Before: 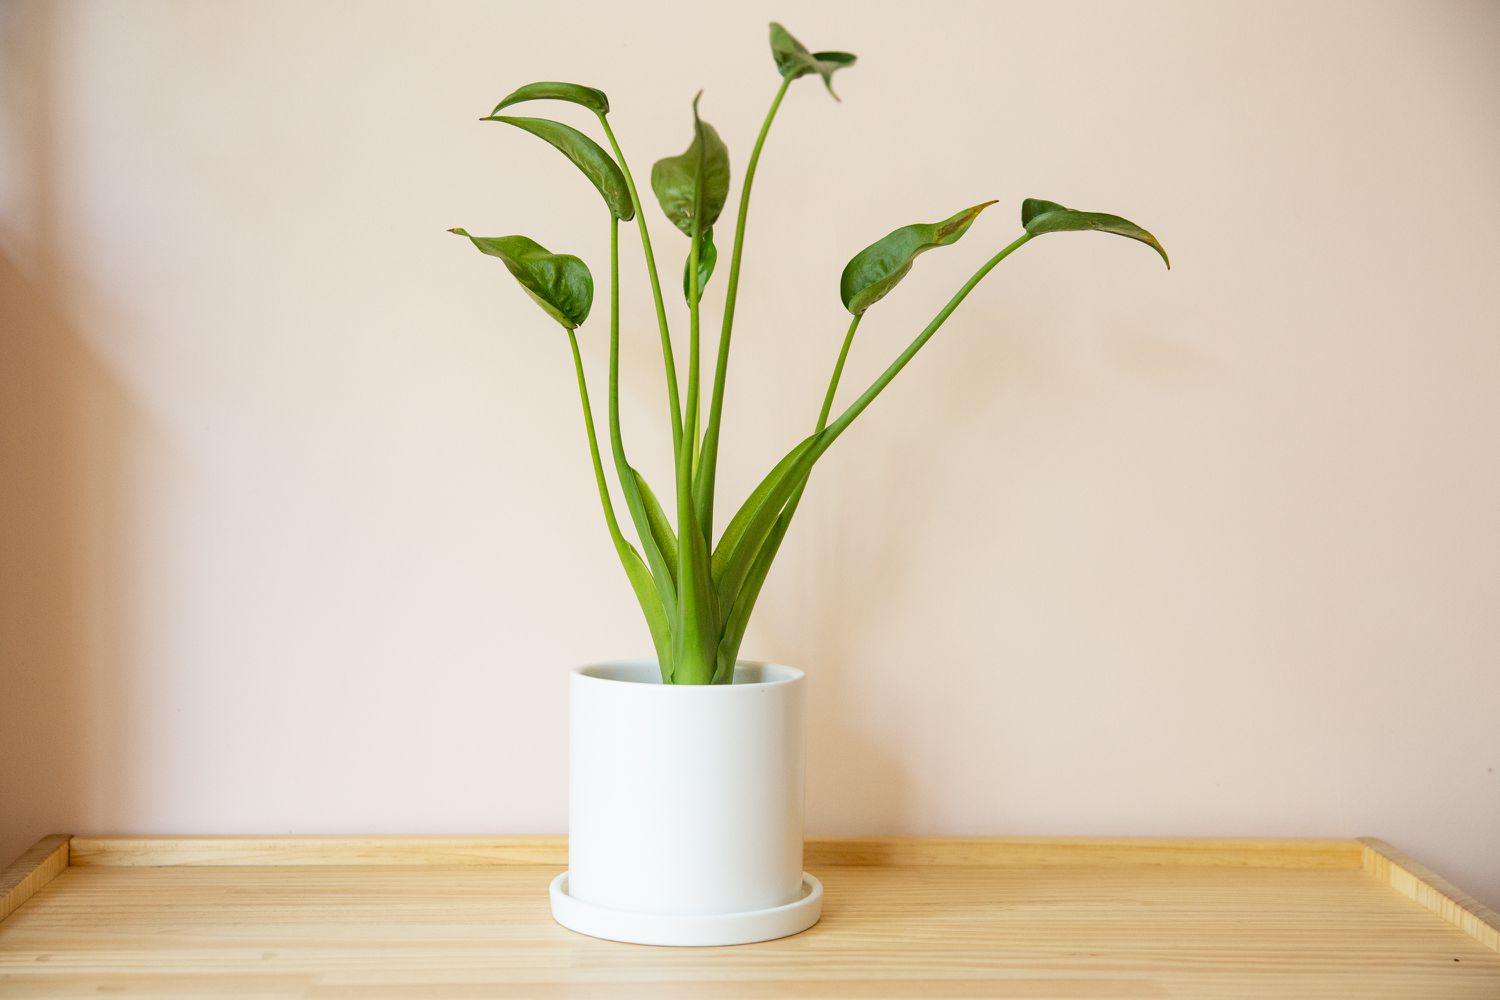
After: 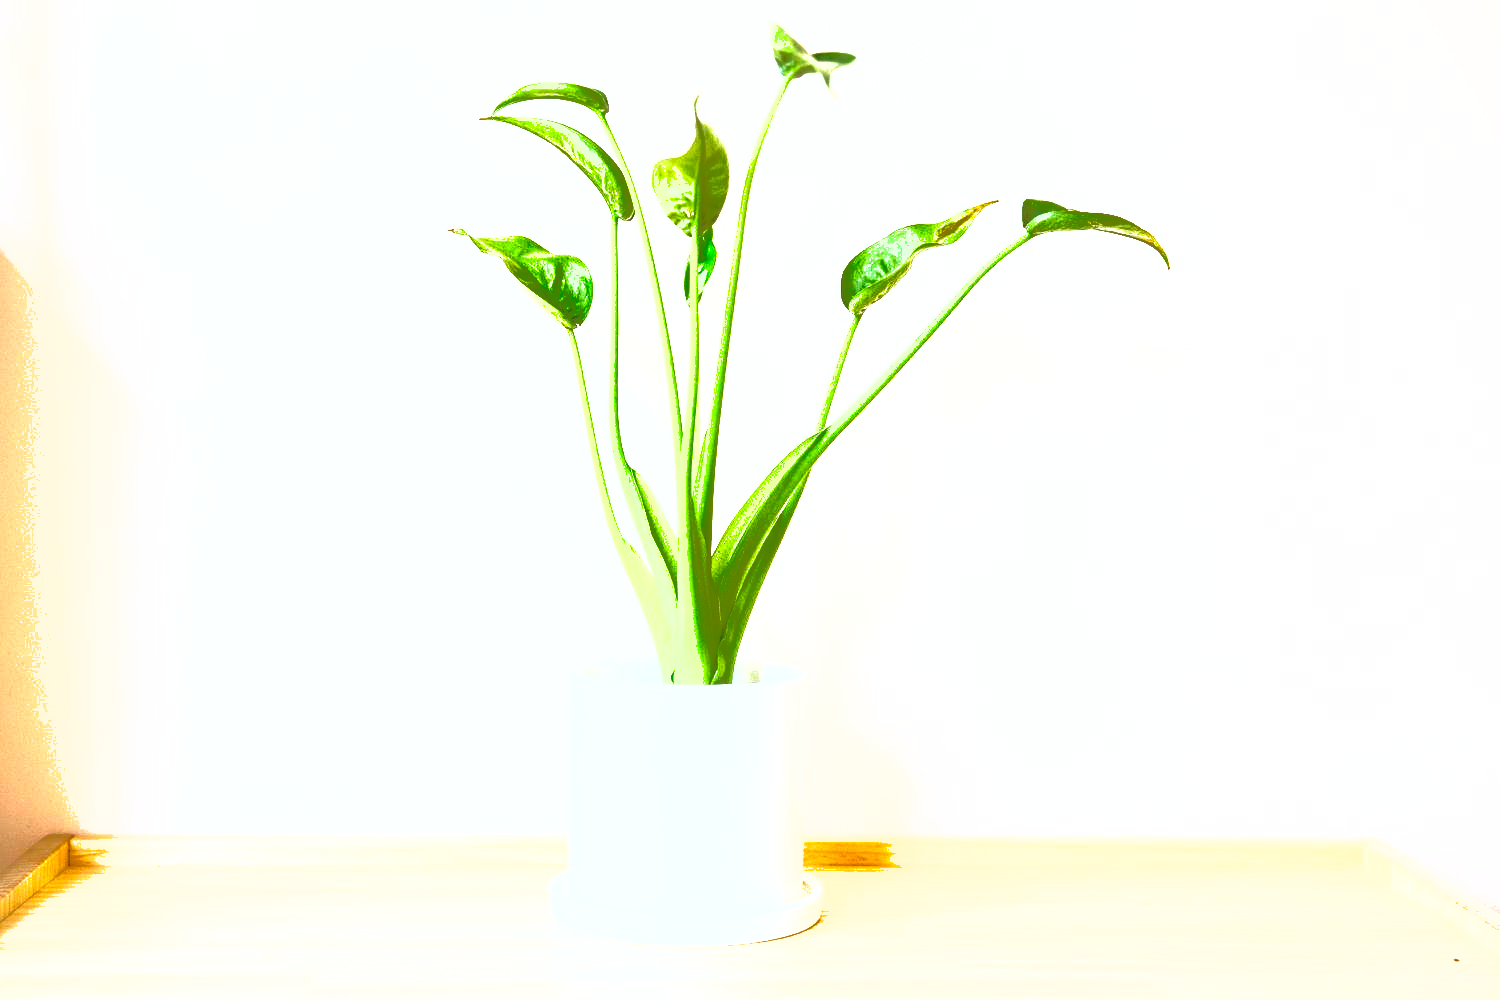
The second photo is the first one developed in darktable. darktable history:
shadows and highlights: on, module defaults
white balance: red 0.931, blue 1.11
exposure: black level correction 0, exposure 2.138 EV, compensate exposure bias true, compensate highlight preservation false
